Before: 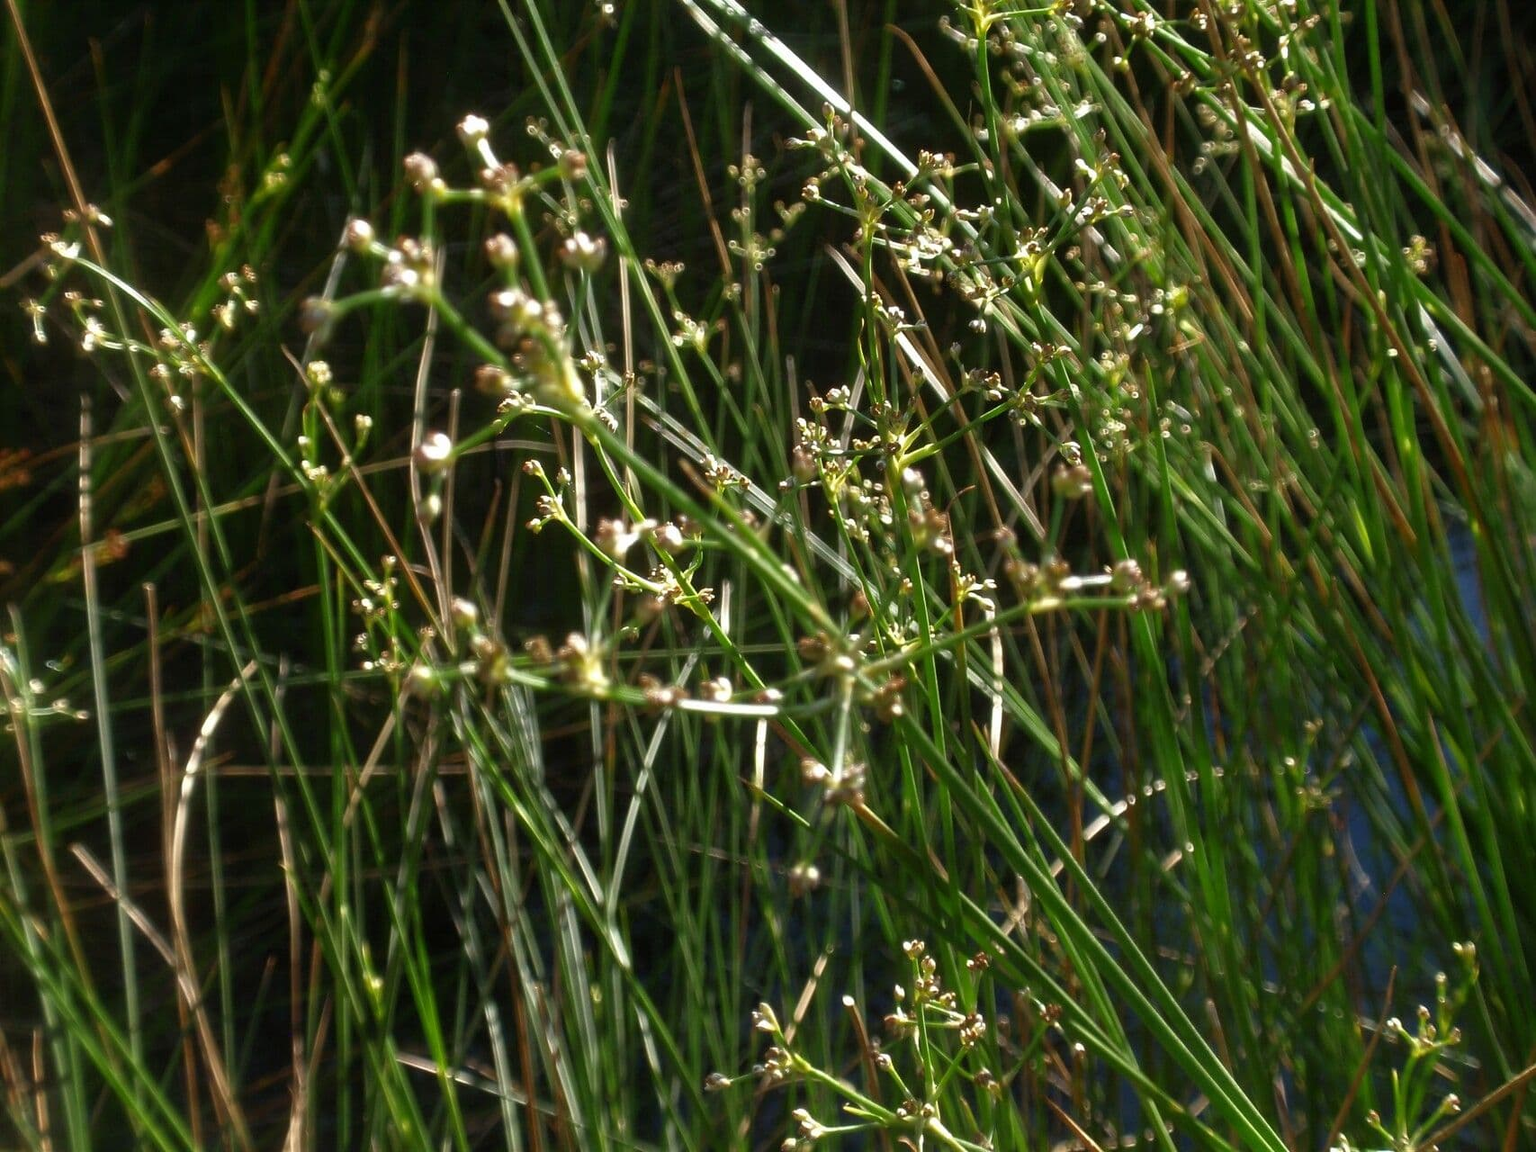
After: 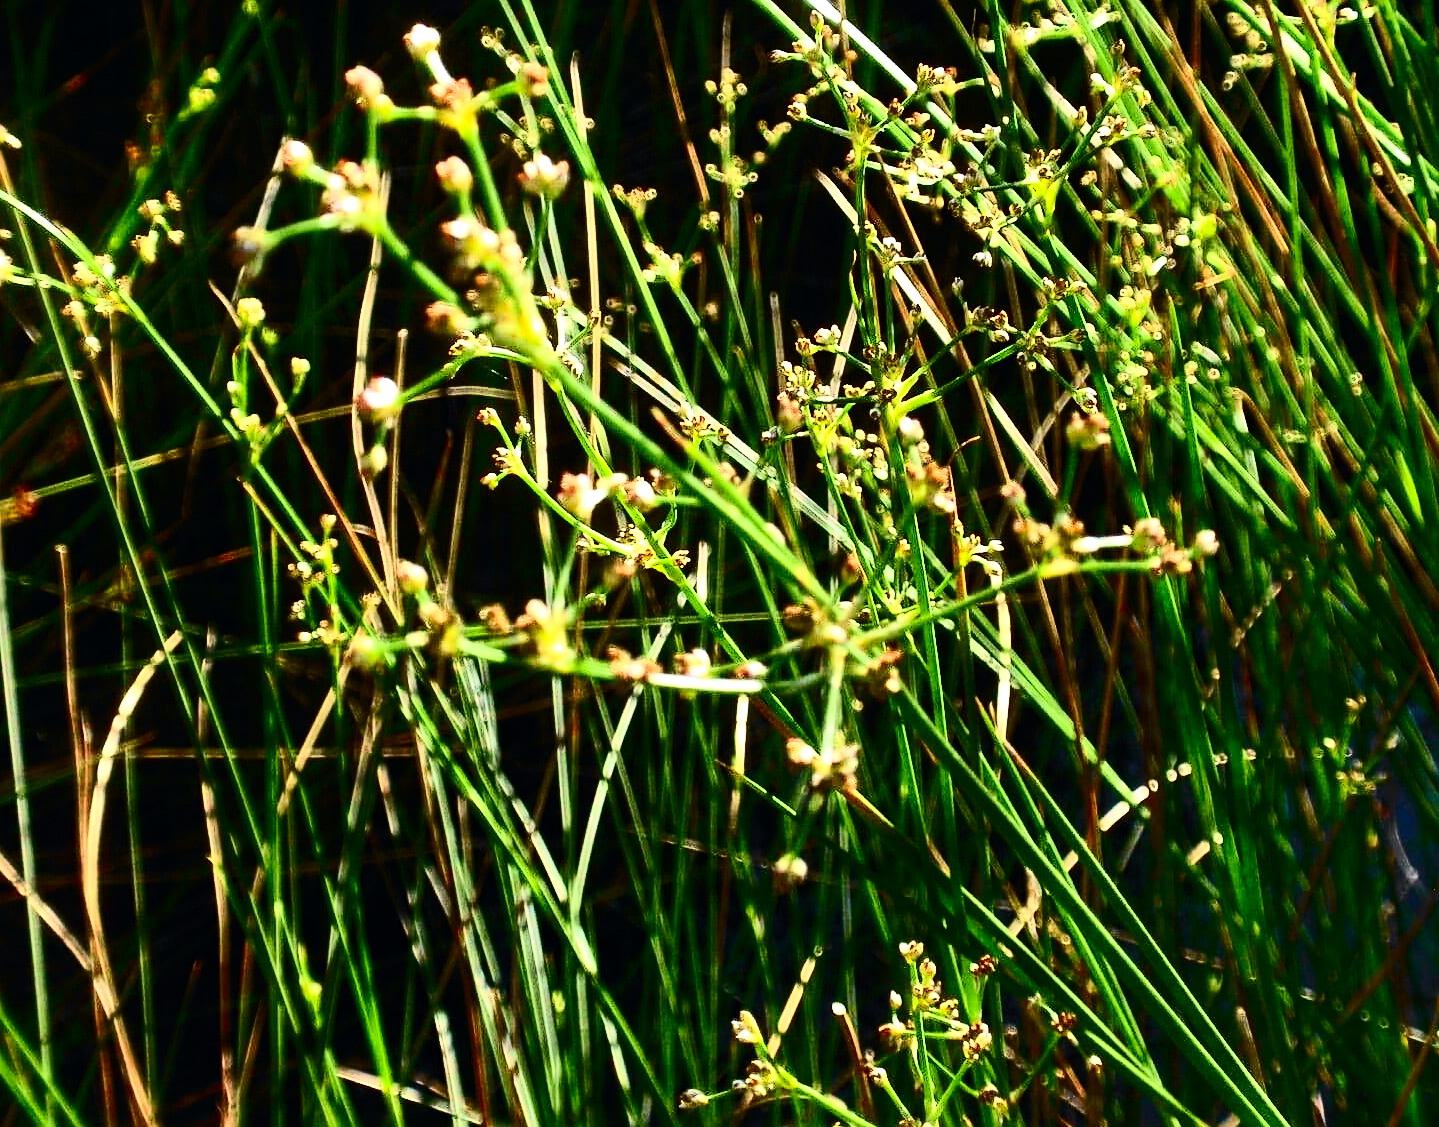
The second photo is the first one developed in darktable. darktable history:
haze removal: compatibility mode true, adaptive false
crop: left 6.131%, top 8.054%, right 9.525%, bottom 3.828%
contrast brightness saturation: contrast 0.412, brightness 0.112, saturation 0.209
tone equalizer: -8 EV -0.725 EV, -7 EV -0.706 EV, -6 EV -0.598 EV, -5 EV -0.389 EV, -3 EV 0.373 EV, -2 EV 0.6 EV, -1 EV 0.693 EV, +0 EV 0.721 EV
shadows and highlights: radius 337.11, shadows 28.41, soften with gaussian
tone curve: curves: ch0 [(0, 0) (0.071, 0.047) (0.266, 0.26) (0.491, 0.552) (0.753, 0.818) (1, 0.983)]; ch1 [(0, 0) (0.346, 0.307) (0.408, 0.369) (0.463, 0.443) (0.482, 0.493) (0.502, 0.5) (0.517, 0.518) (0.546, 0.587) (0.588, 0.643) (0.651, 0.709) (1, 1)]; ch2 [(0, 0) (0.346, 0.34) (0.434, 0.46) (0.485, 0.494) (0.5, 0.494) (0.517, 0.503) (0.535, 0.545) (0.583, 0.634) (0.625, 0.686) (1, 1)], color space Lab, independent channels, preserve colors none
sharpen: on, module defaults
